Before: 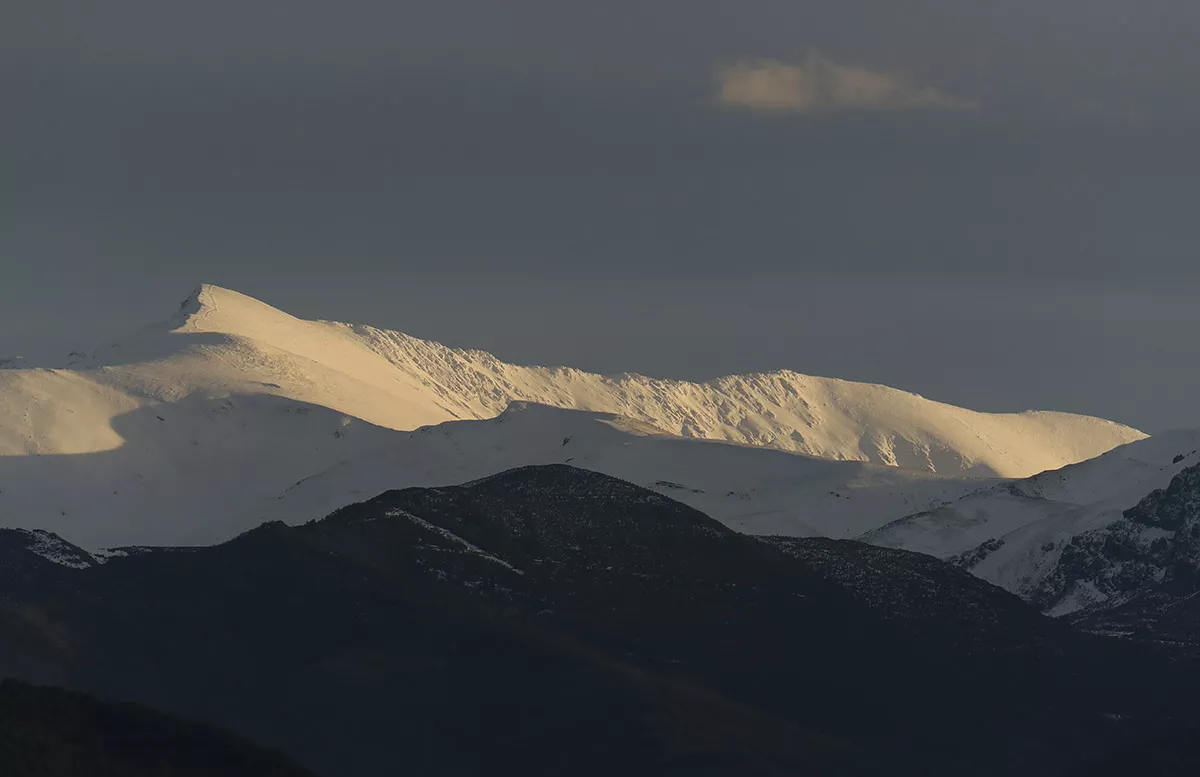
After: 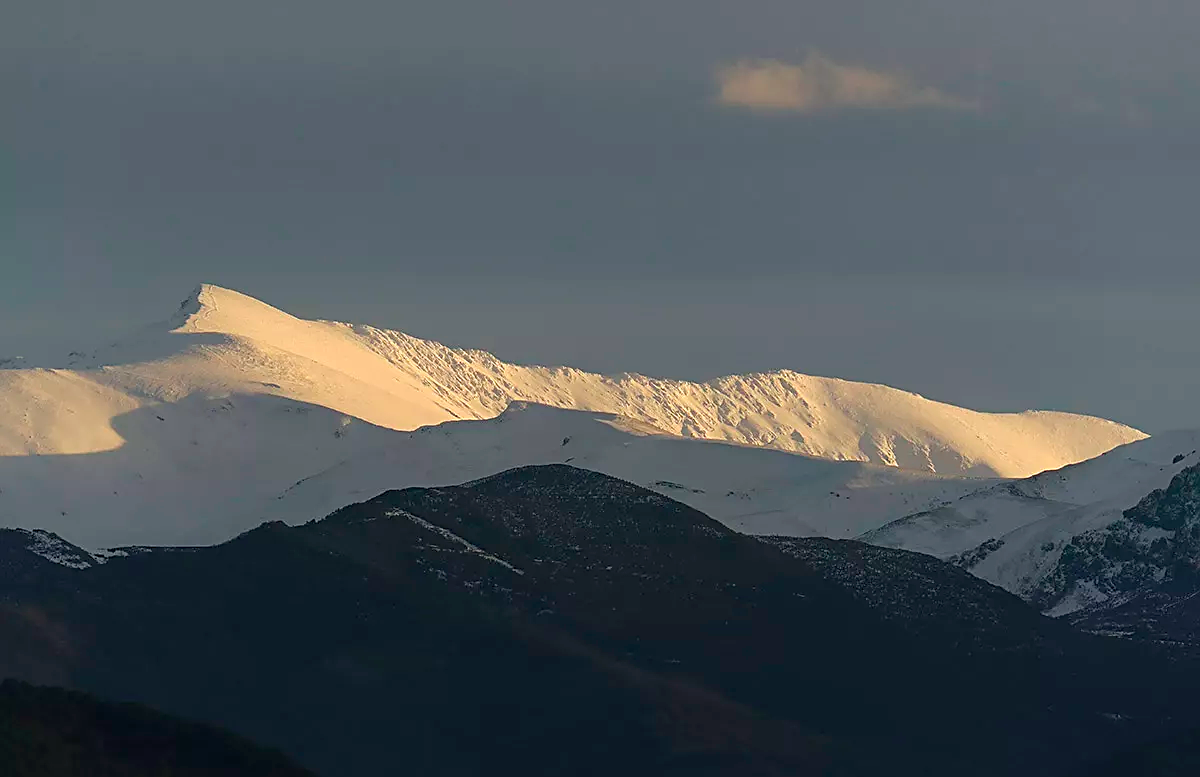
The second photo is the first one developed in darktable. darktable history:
sharpen: on, module defaults
color balance rgb: perceptual saturation grading › global saturation 0.065%, perceptual brilliance grading › global brilliance 10.105%, perceptual brilliance grading › shadows 15.286%, global vibrance 20%
